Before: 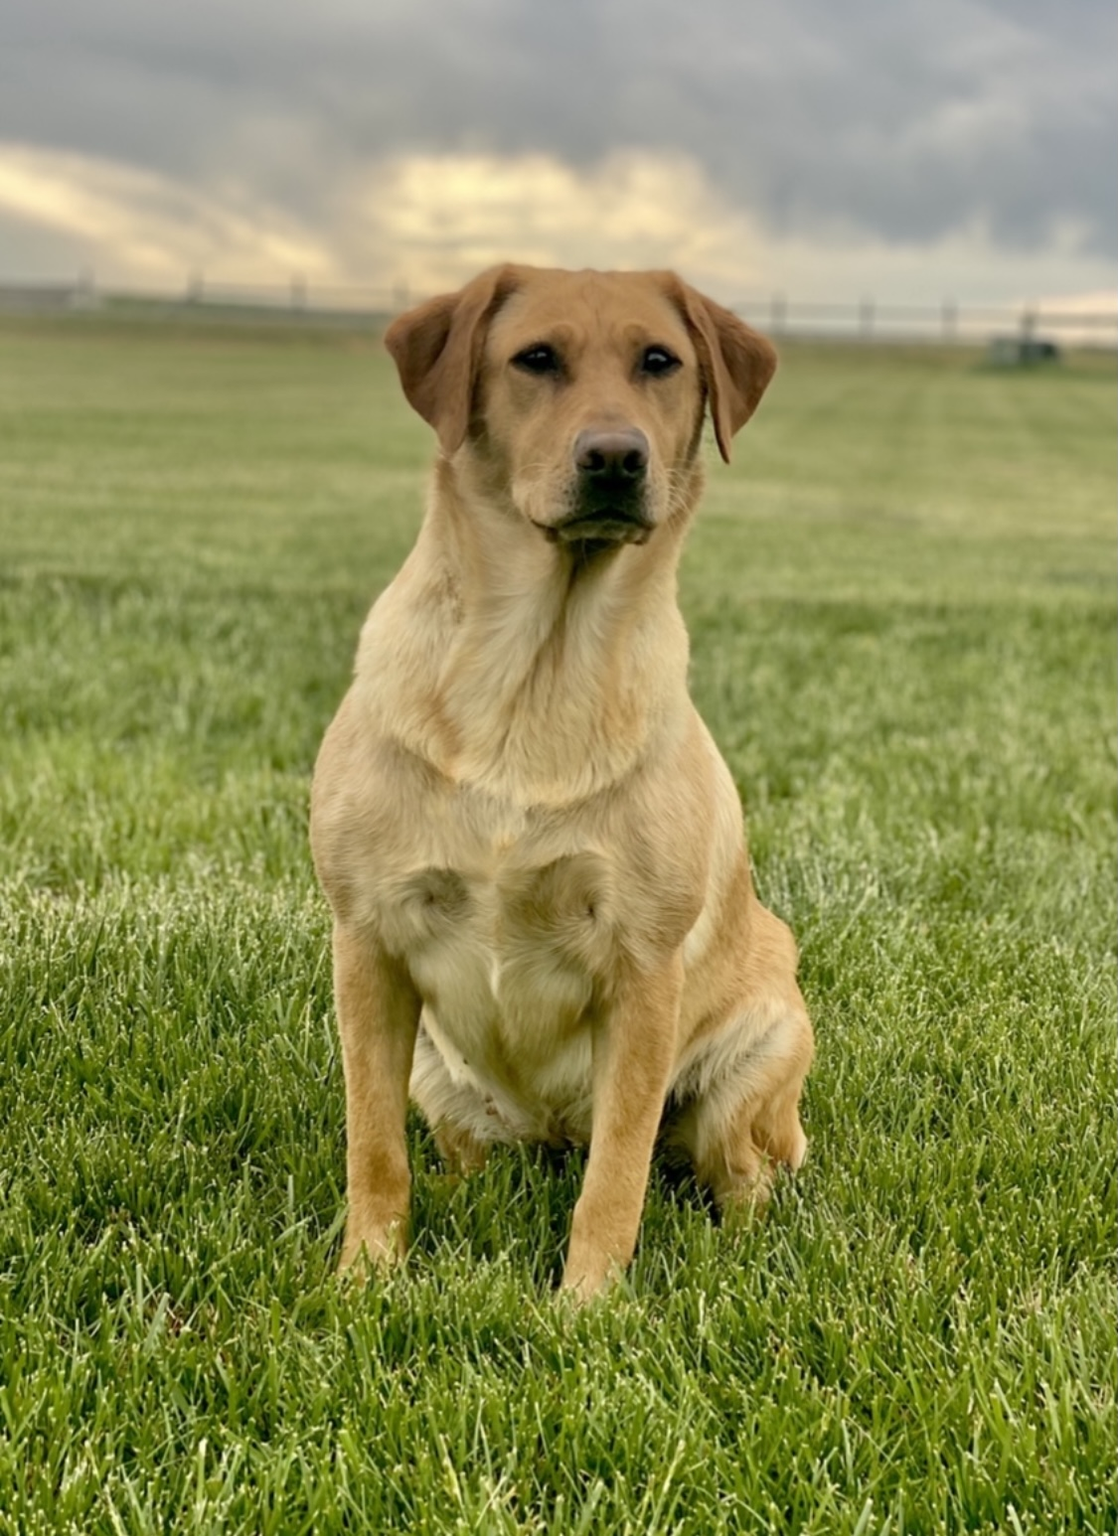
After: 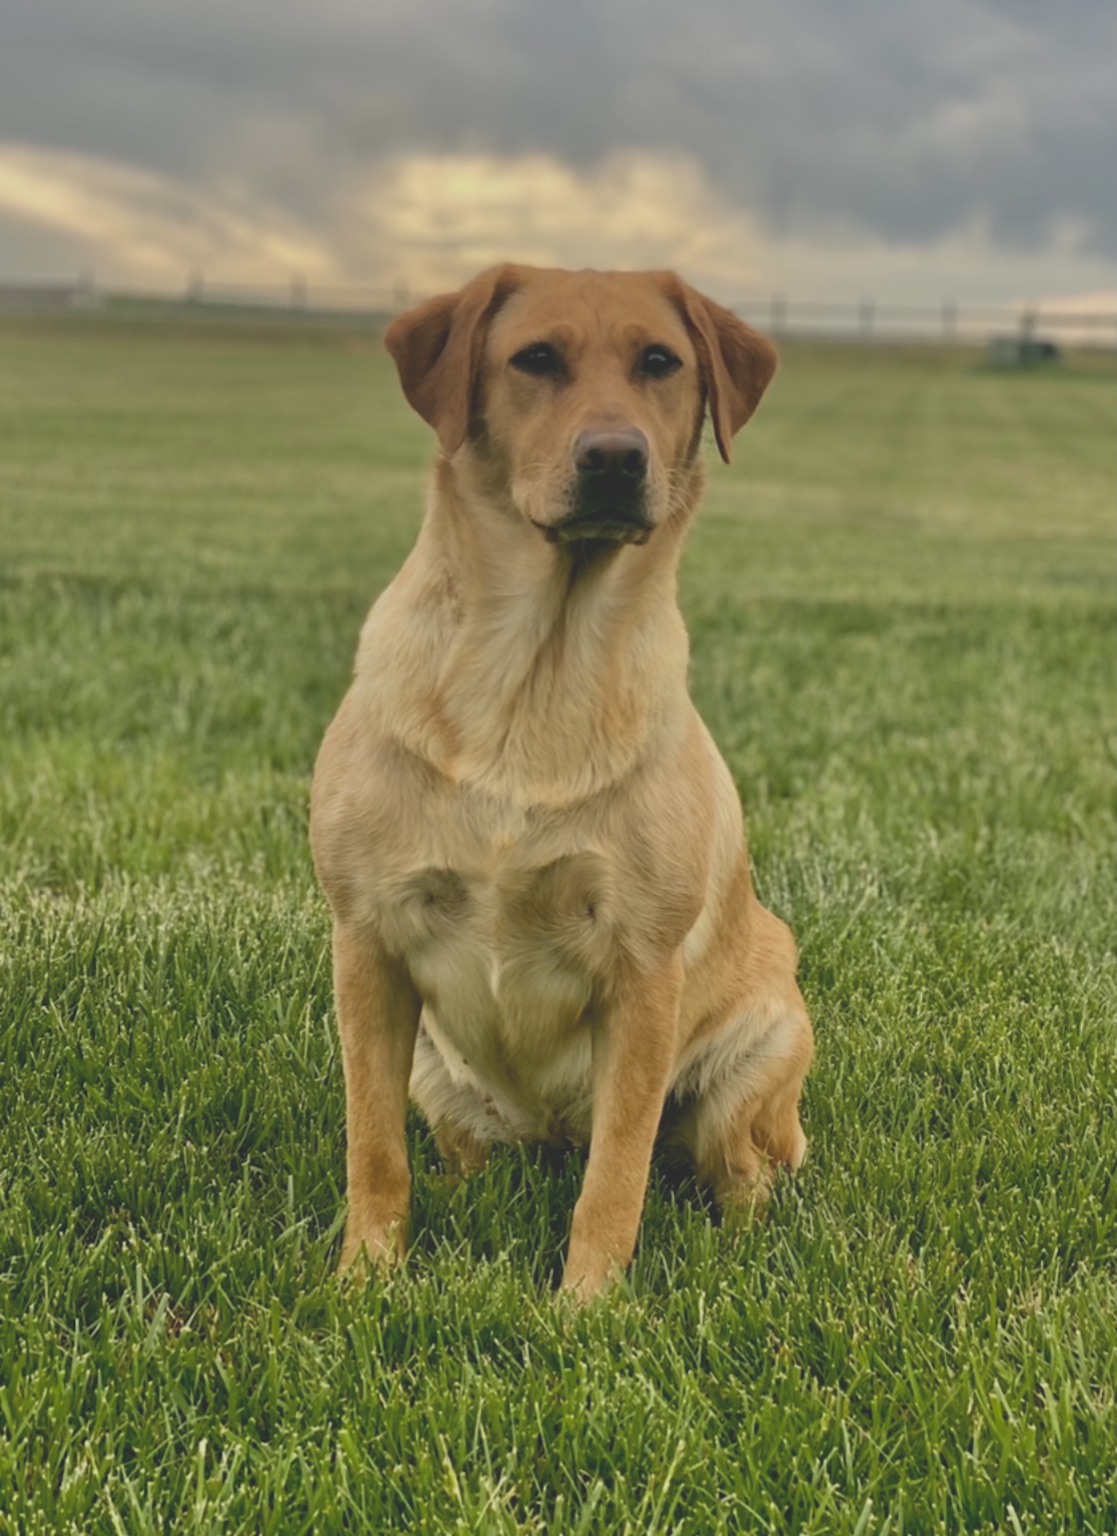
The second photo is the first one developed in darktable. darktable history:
exposure: black level correction -0.035, exposure -0.496 EV, compensate highlight preservation false
